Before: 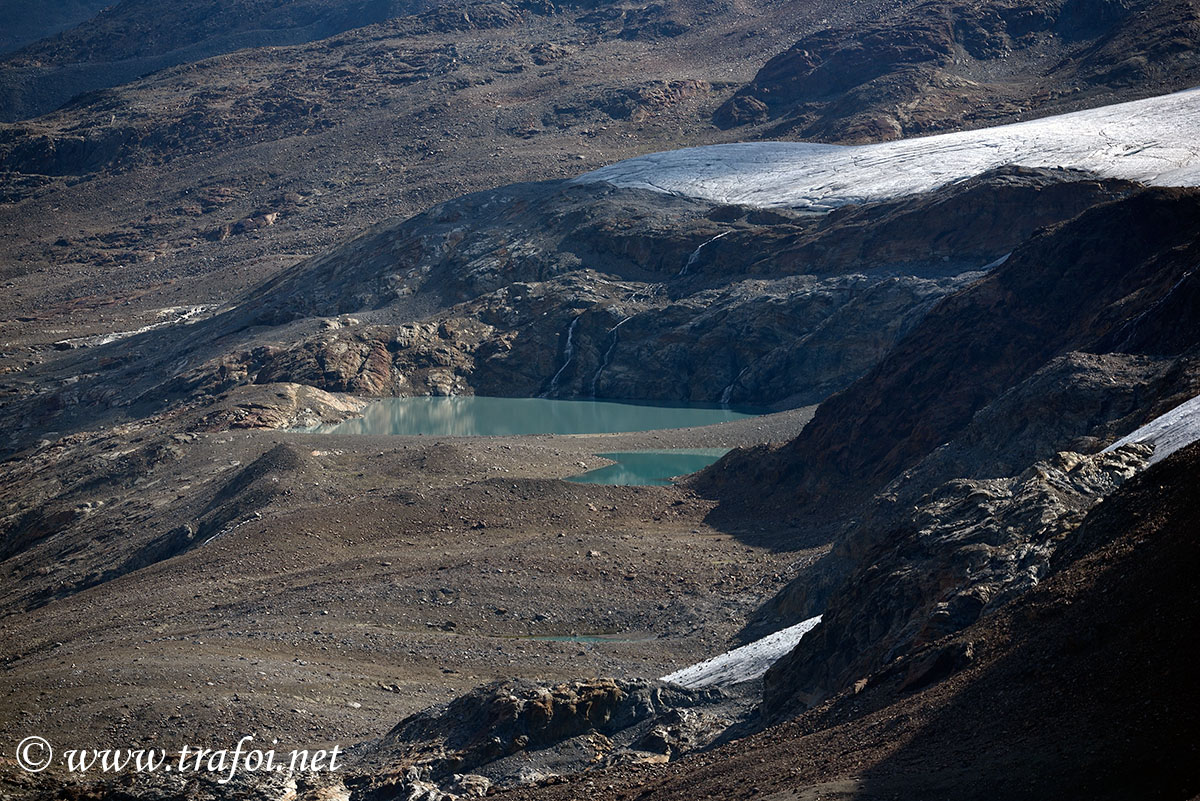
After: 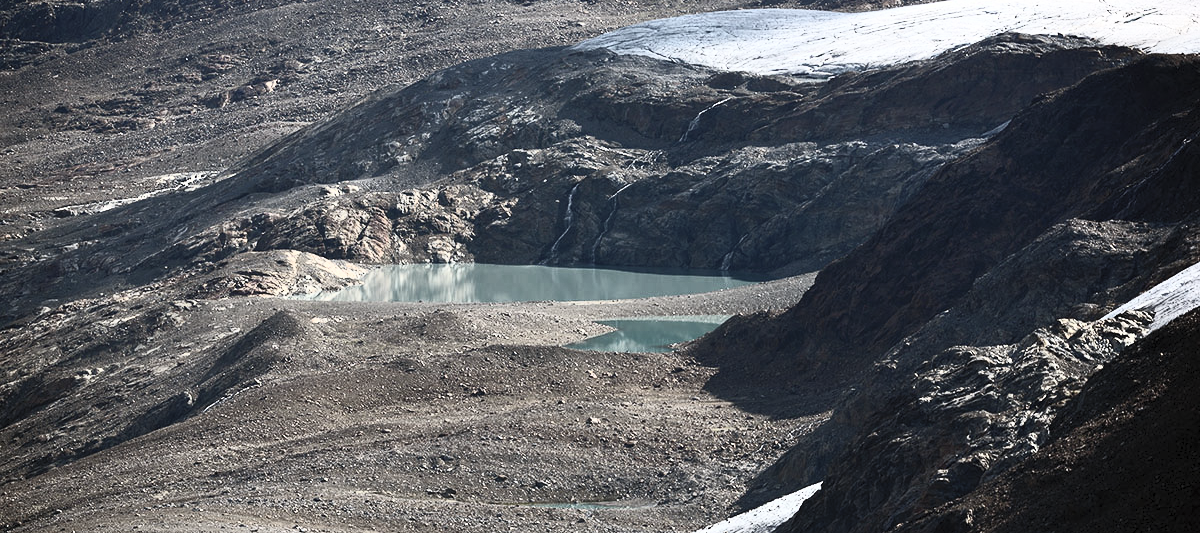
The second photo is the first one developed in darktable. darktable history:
crop: top 16.727%, bottom 16.727%
contrast brightness saturation: contrast 0.57, brightness 0.57, saturation -0.34
